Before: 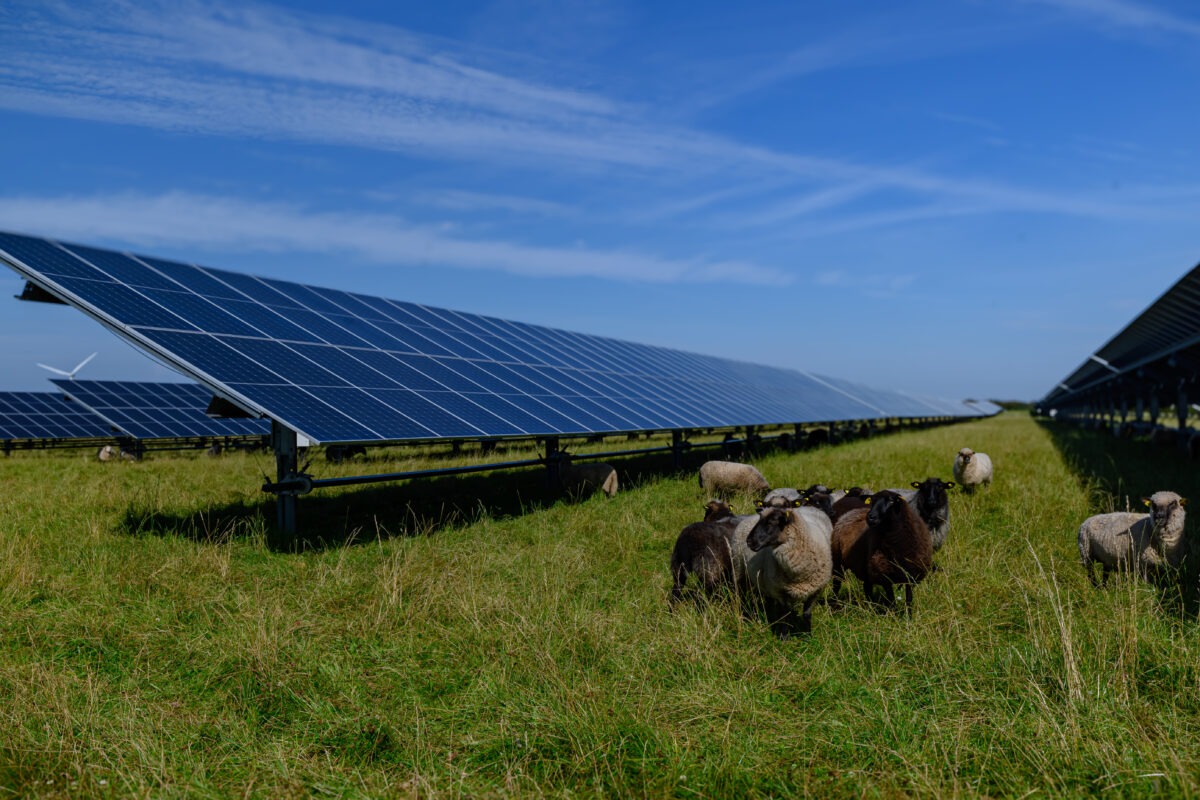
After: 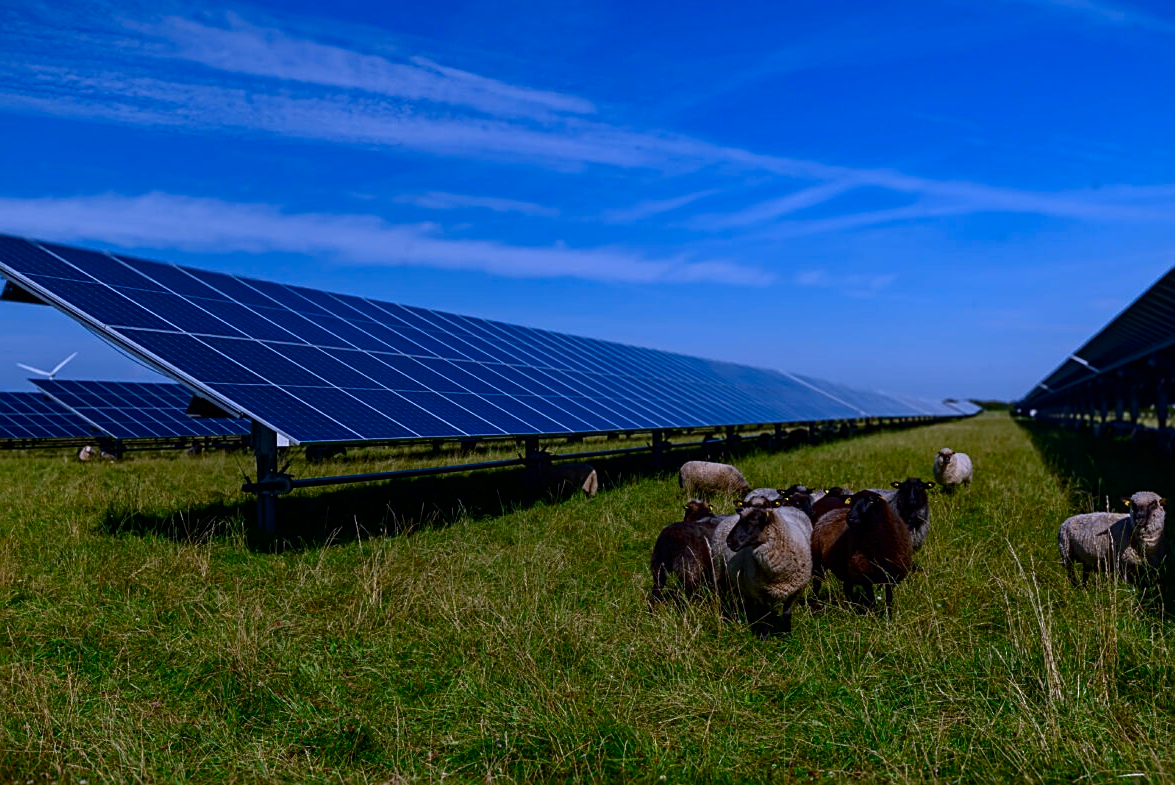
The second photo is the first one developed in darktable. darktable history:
sharpen: on, module defaults
crop: left 1.739%, right 0.281%, bottom 1.864%
contrast brightness saturation: contrast 0.118, brightness -0.124, saturation 0.199
color calibration: illuminant custom, x 0.367, y 0.392, temperature 4432.37 K
